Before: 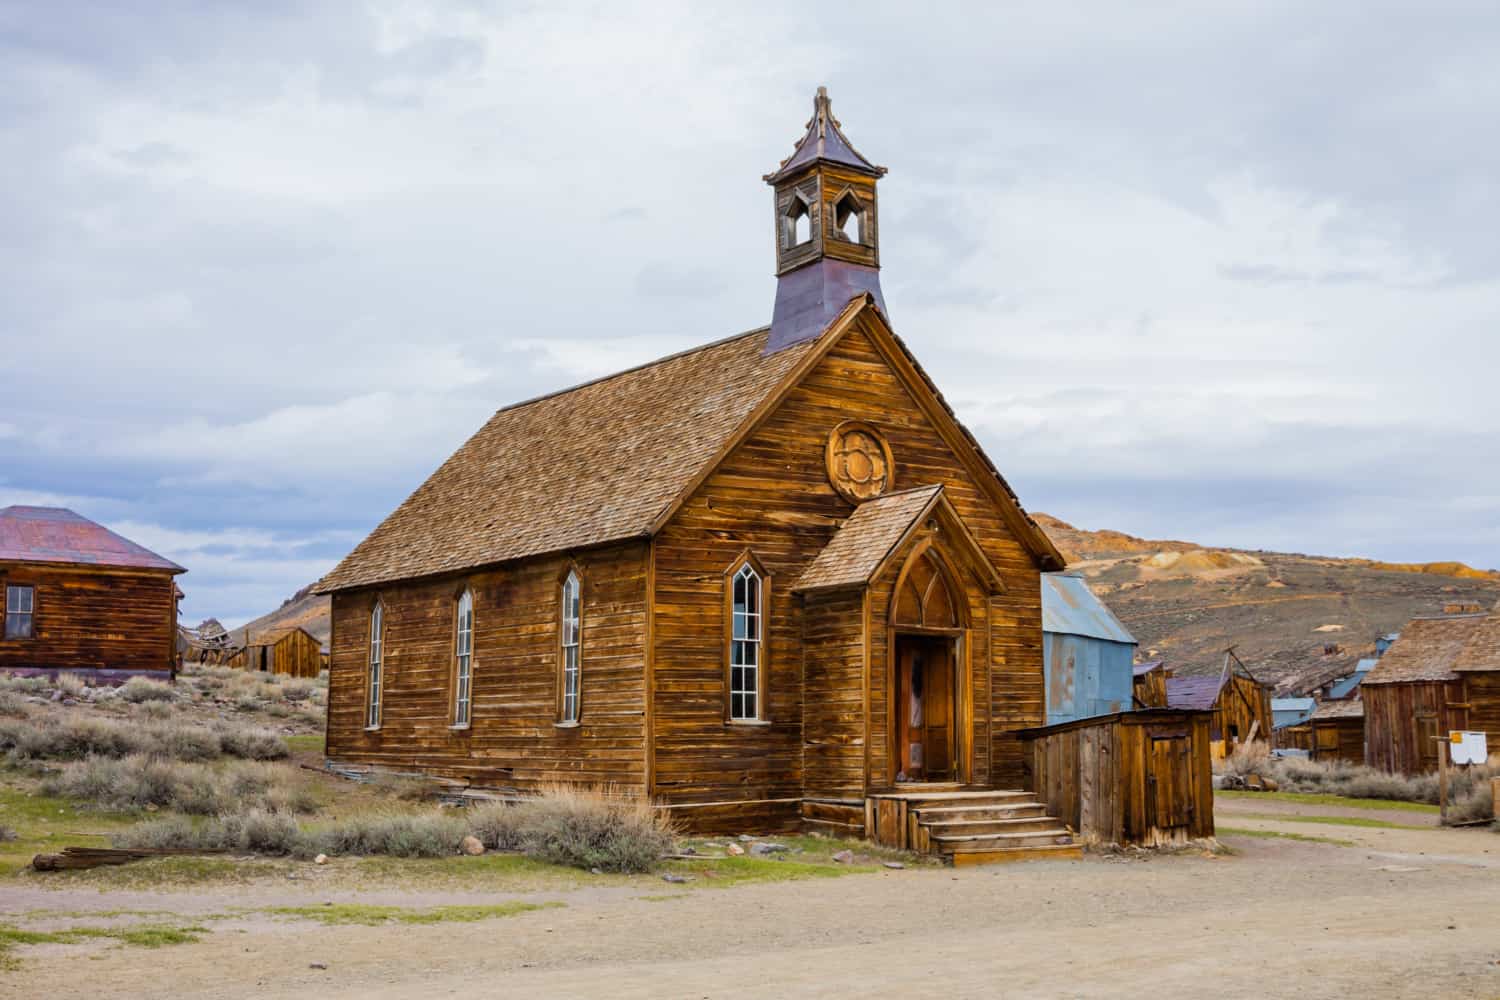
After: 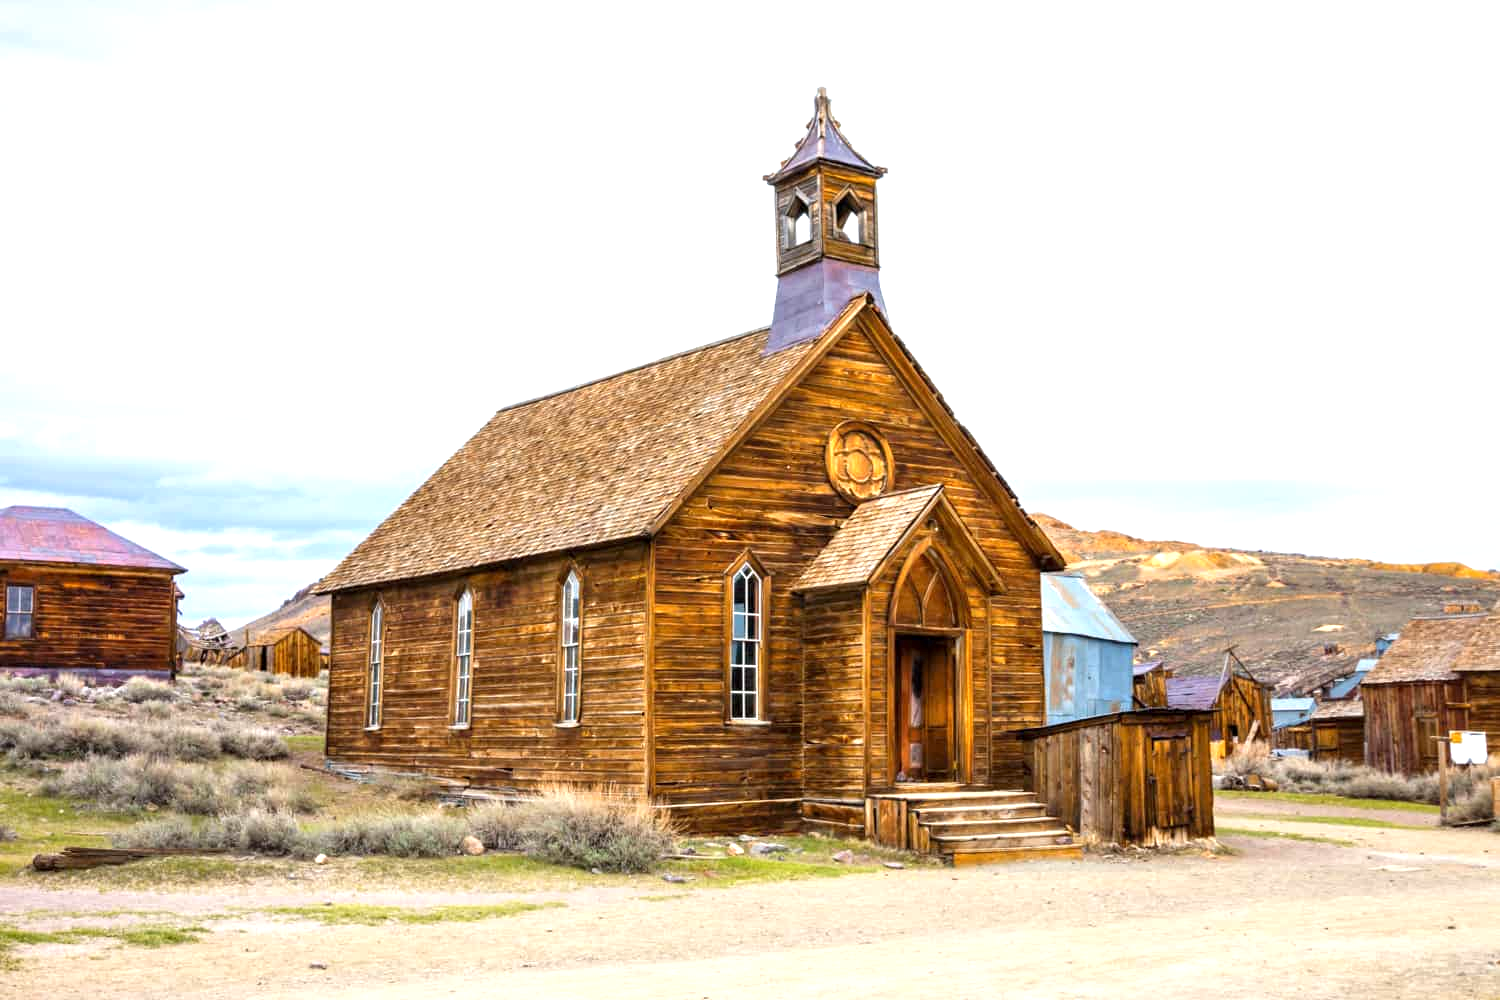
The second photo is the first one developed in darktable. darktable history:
local contrast: highlights 100%, shadows 100%, detail 120%, midtone range 0.2
exposure: exposure 1 EV, compensate highlight preservation false
